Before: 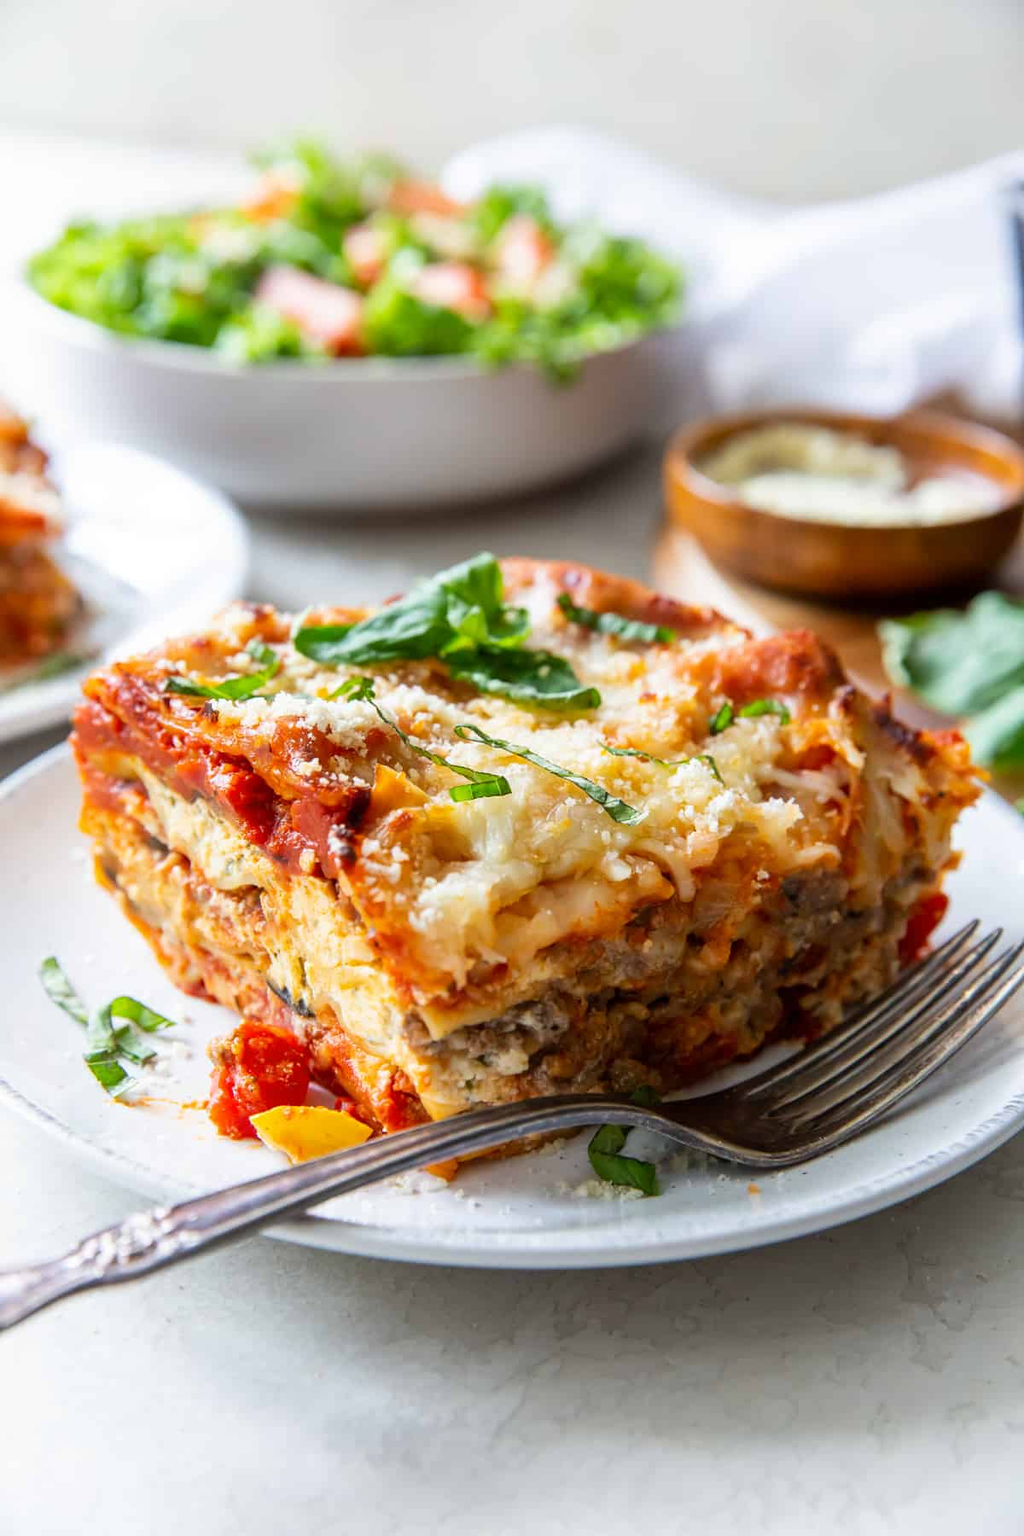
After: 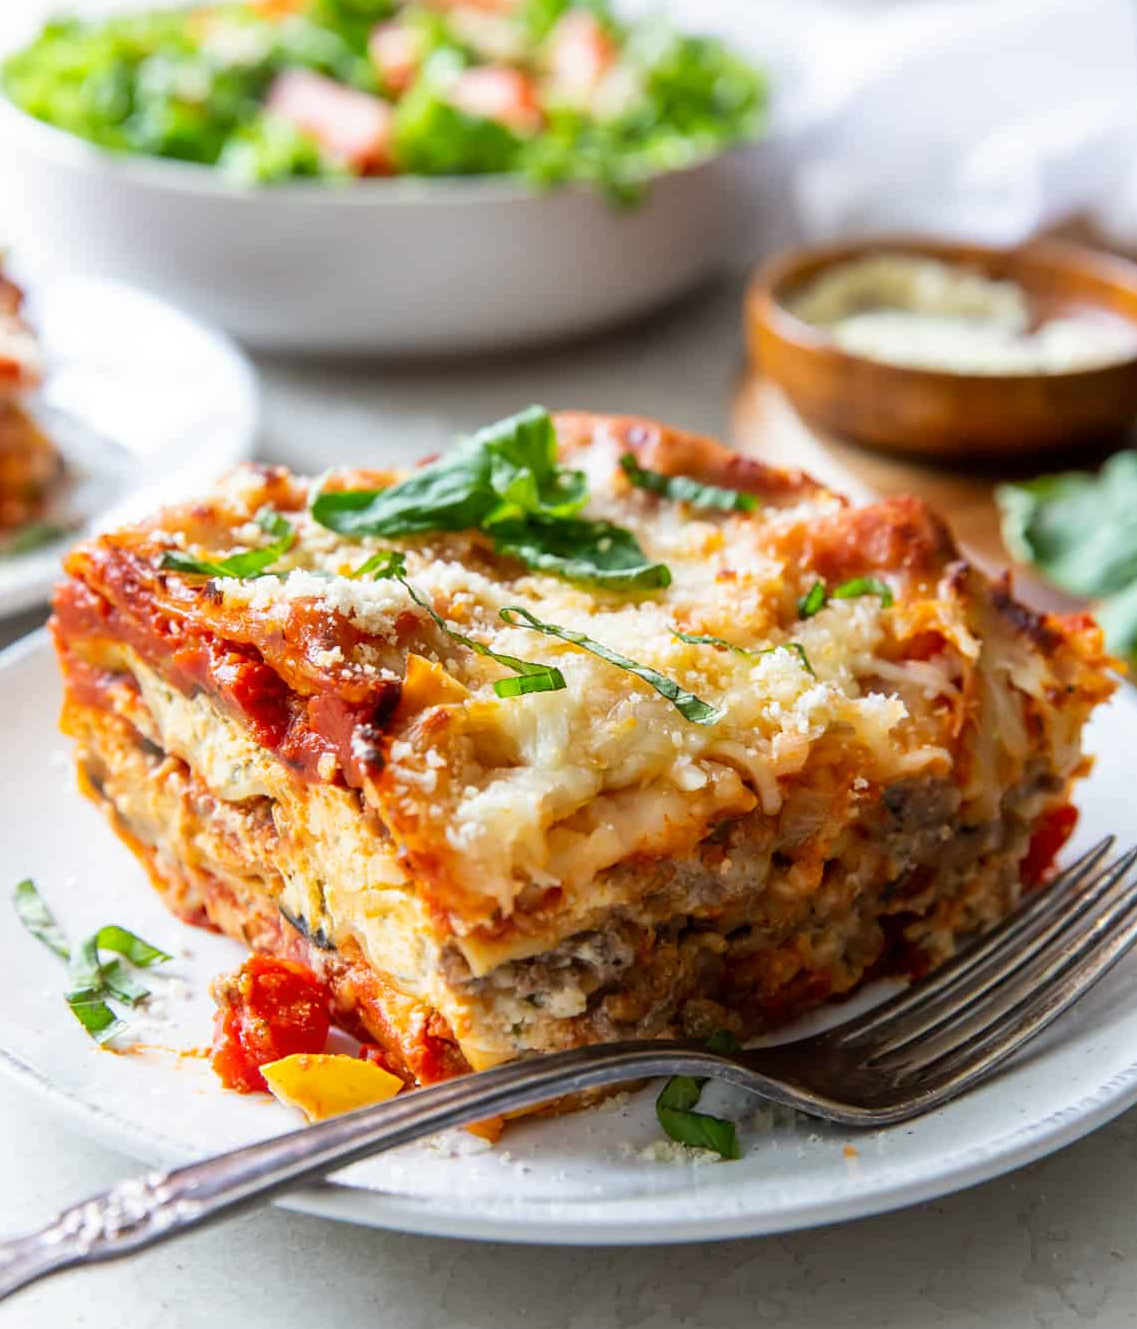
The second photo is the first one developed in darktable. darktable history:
crop and rotate: left 2.815%, top 13.466%, right 2.378%, bottom 12.689%
